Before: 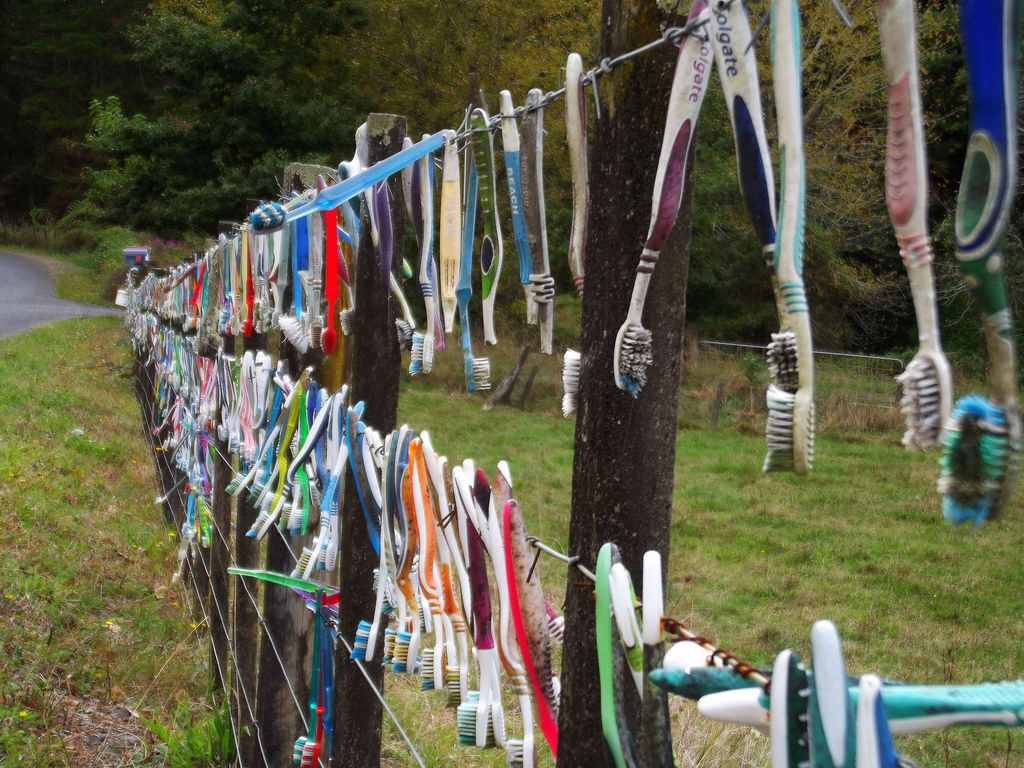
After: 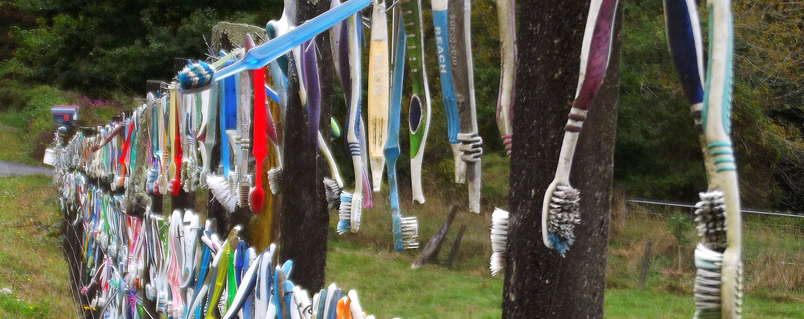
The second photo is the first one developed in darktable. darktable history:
exposure: black level correction 0, exposure 0.2 EV, compensate exposure bias true, compensate highlight preservation false
crop: left 7.036%, top 18.398%, right 14.379%, bottom 40.043%
